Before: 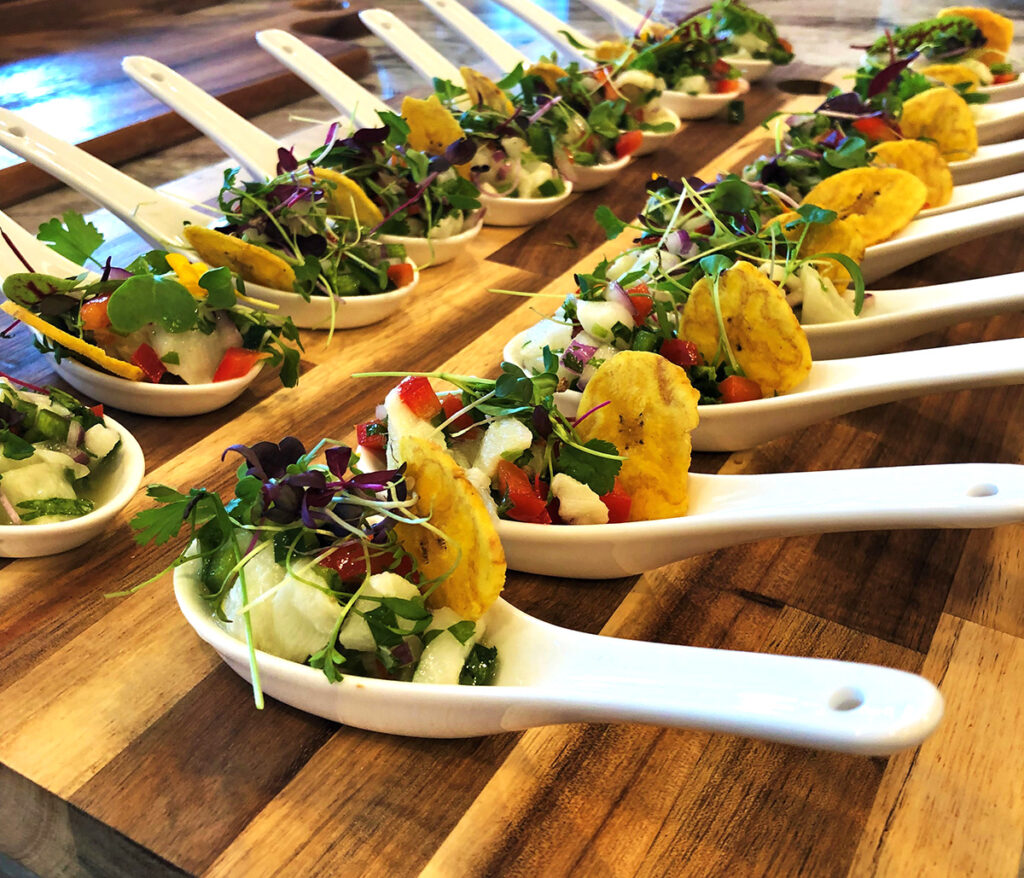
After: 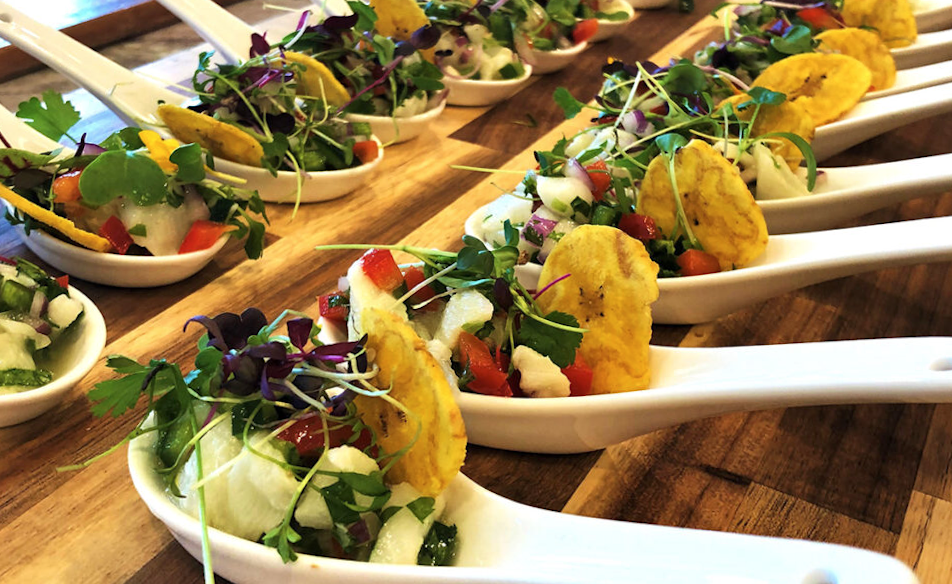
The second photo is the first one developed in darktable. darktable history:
local contrast: mode bilateral grid, contrast 15, coarseness 36, detail 105%, midtone range 0.2
crop: top 11.166%, bottom 22.168%
contrast brightness saturation: saturation -0.05
rotate and perspective: rotation 0.215°, lens shift (vertical) -0.139, crop left 0.069, crop right 0.939, crop top 0.002, crop bottom 0.996
